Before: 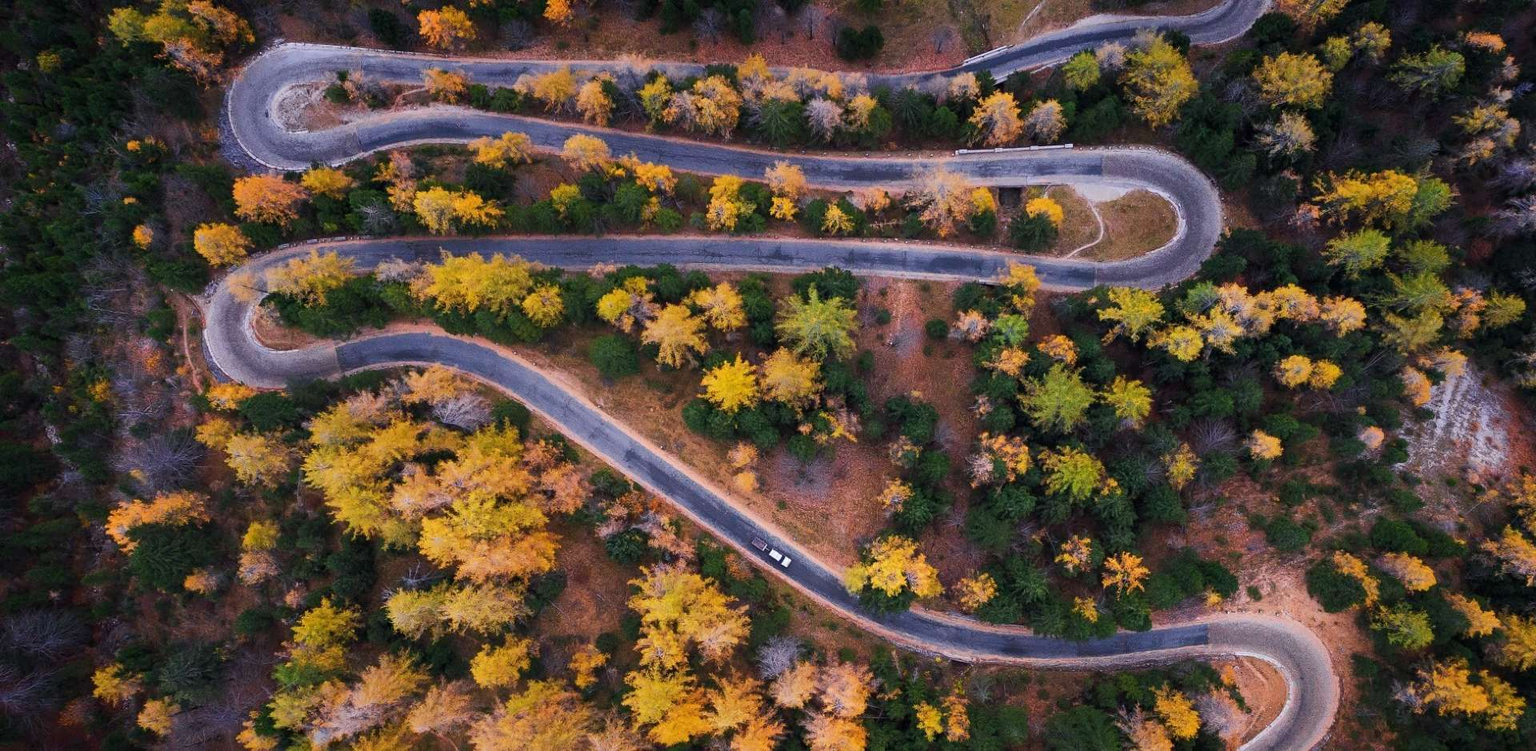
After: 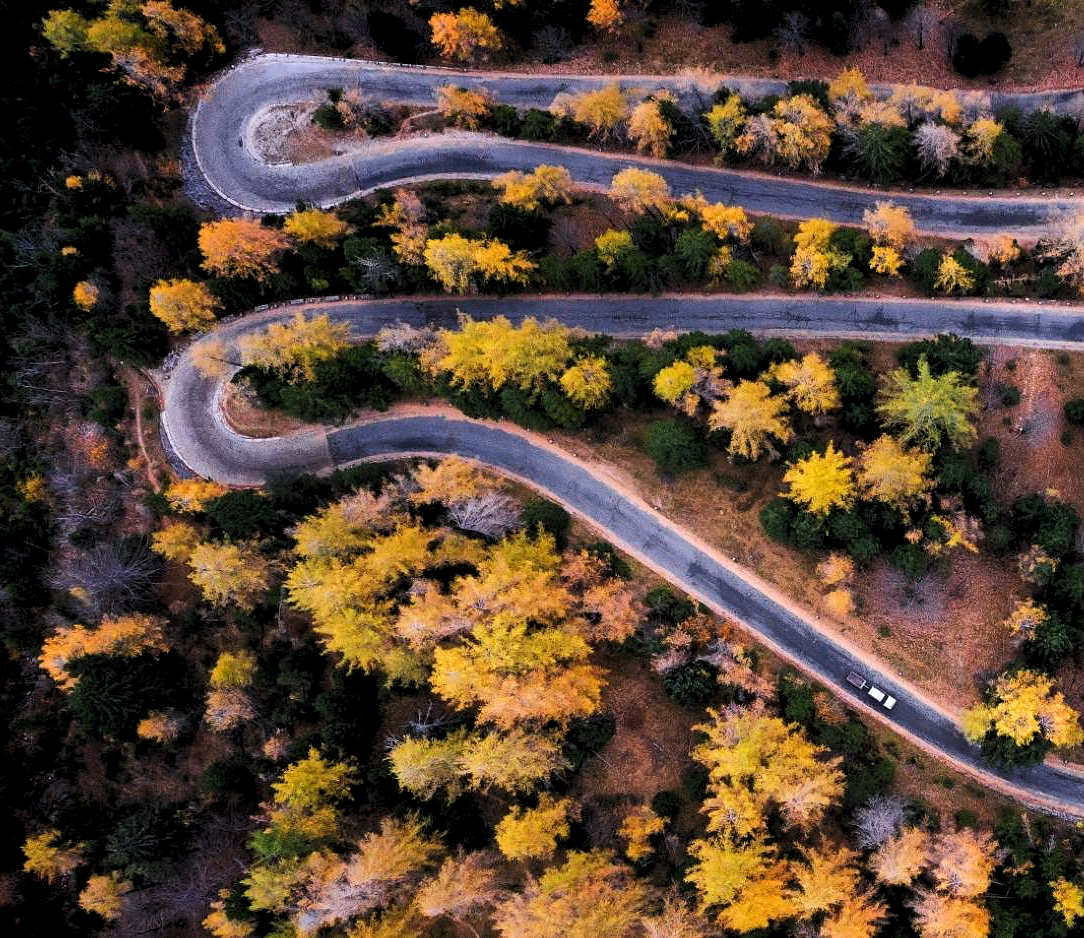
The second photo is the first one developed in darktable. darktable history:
crop: left 4.863%, right 38.676%
levels: levels [0.062, 0.494, 0.925]
filmic rgb: black relative exposure -12.9 EV, white relative exposure 2.81 EV, target black luminance 0%, hardness 8.56, latitude 69.67%, contrast 1.134, shadows ↔ highlights balance -1.13%, add noise in highlights 0.001, preserve chrominance max RGB, color science v3 (2019), use custom middle-gray values true, contrast in highlights soft
